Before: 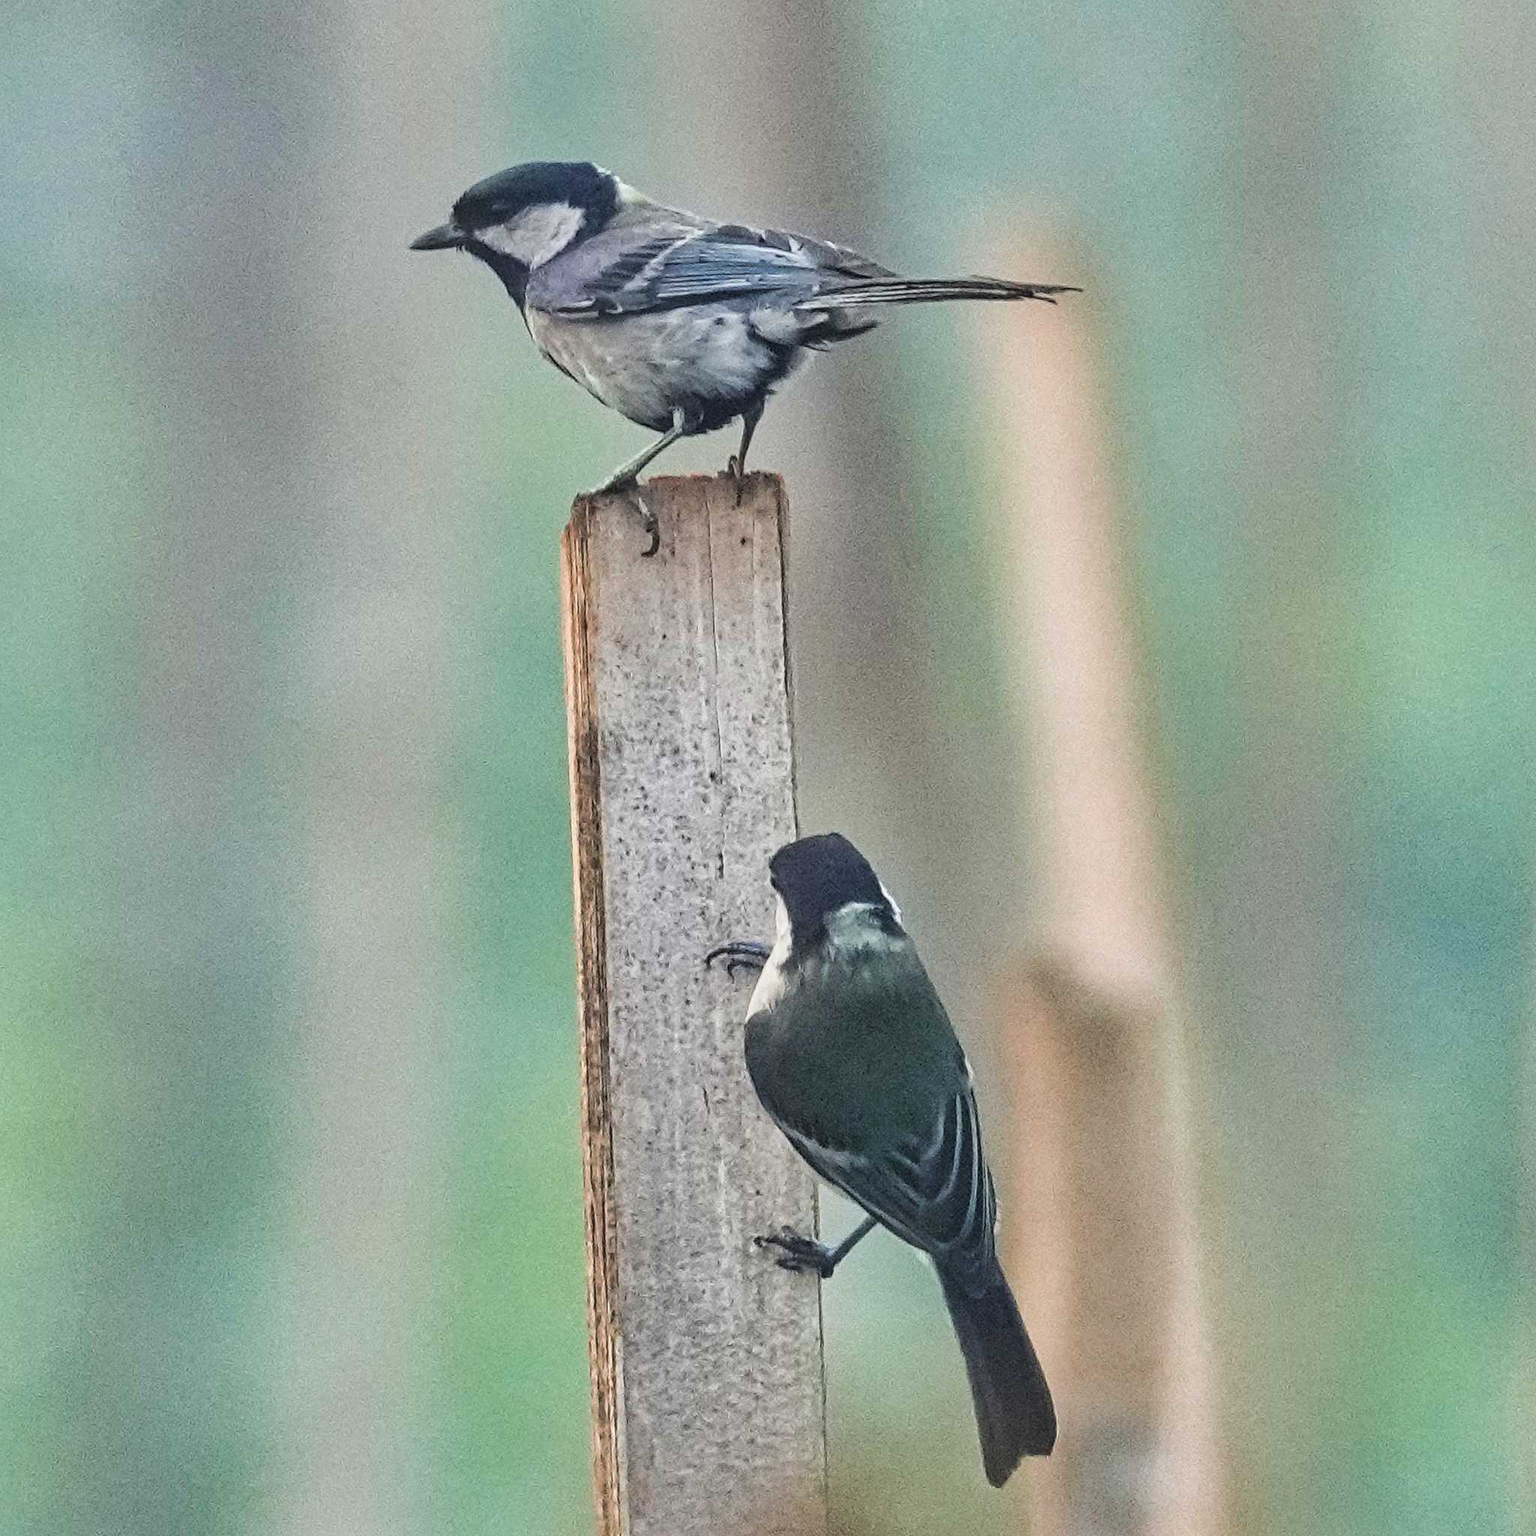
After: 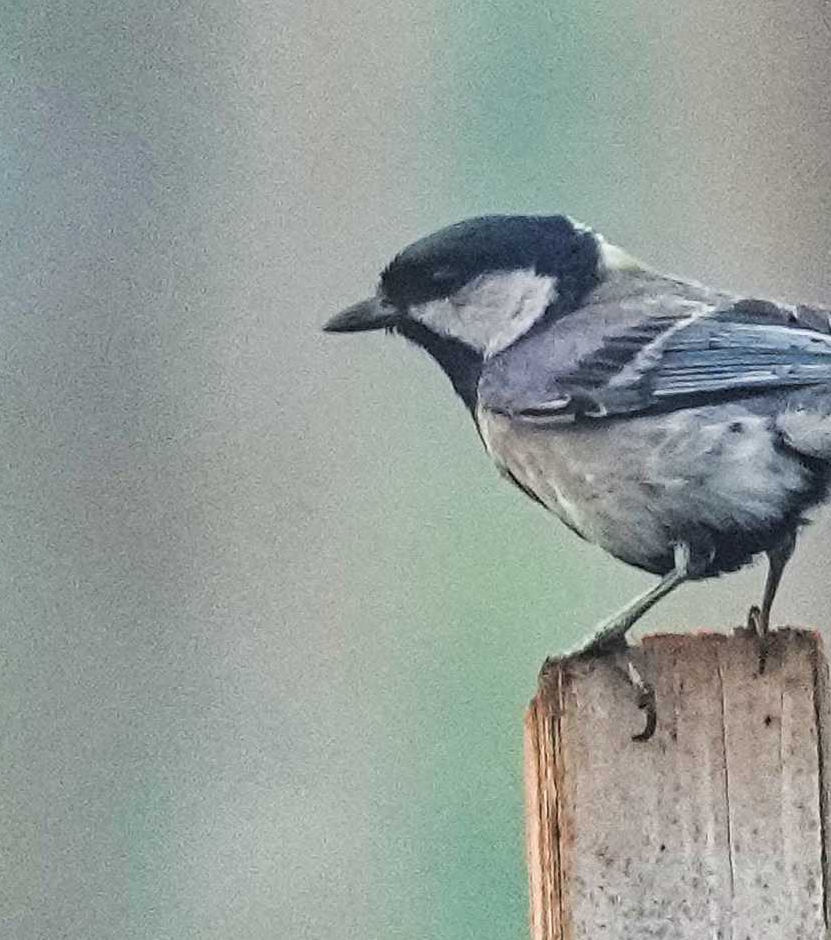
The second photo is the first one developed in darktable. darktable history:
crop and rotate: left 10.89%, top 0.074%, right 48.508%, bottom 54.003%
